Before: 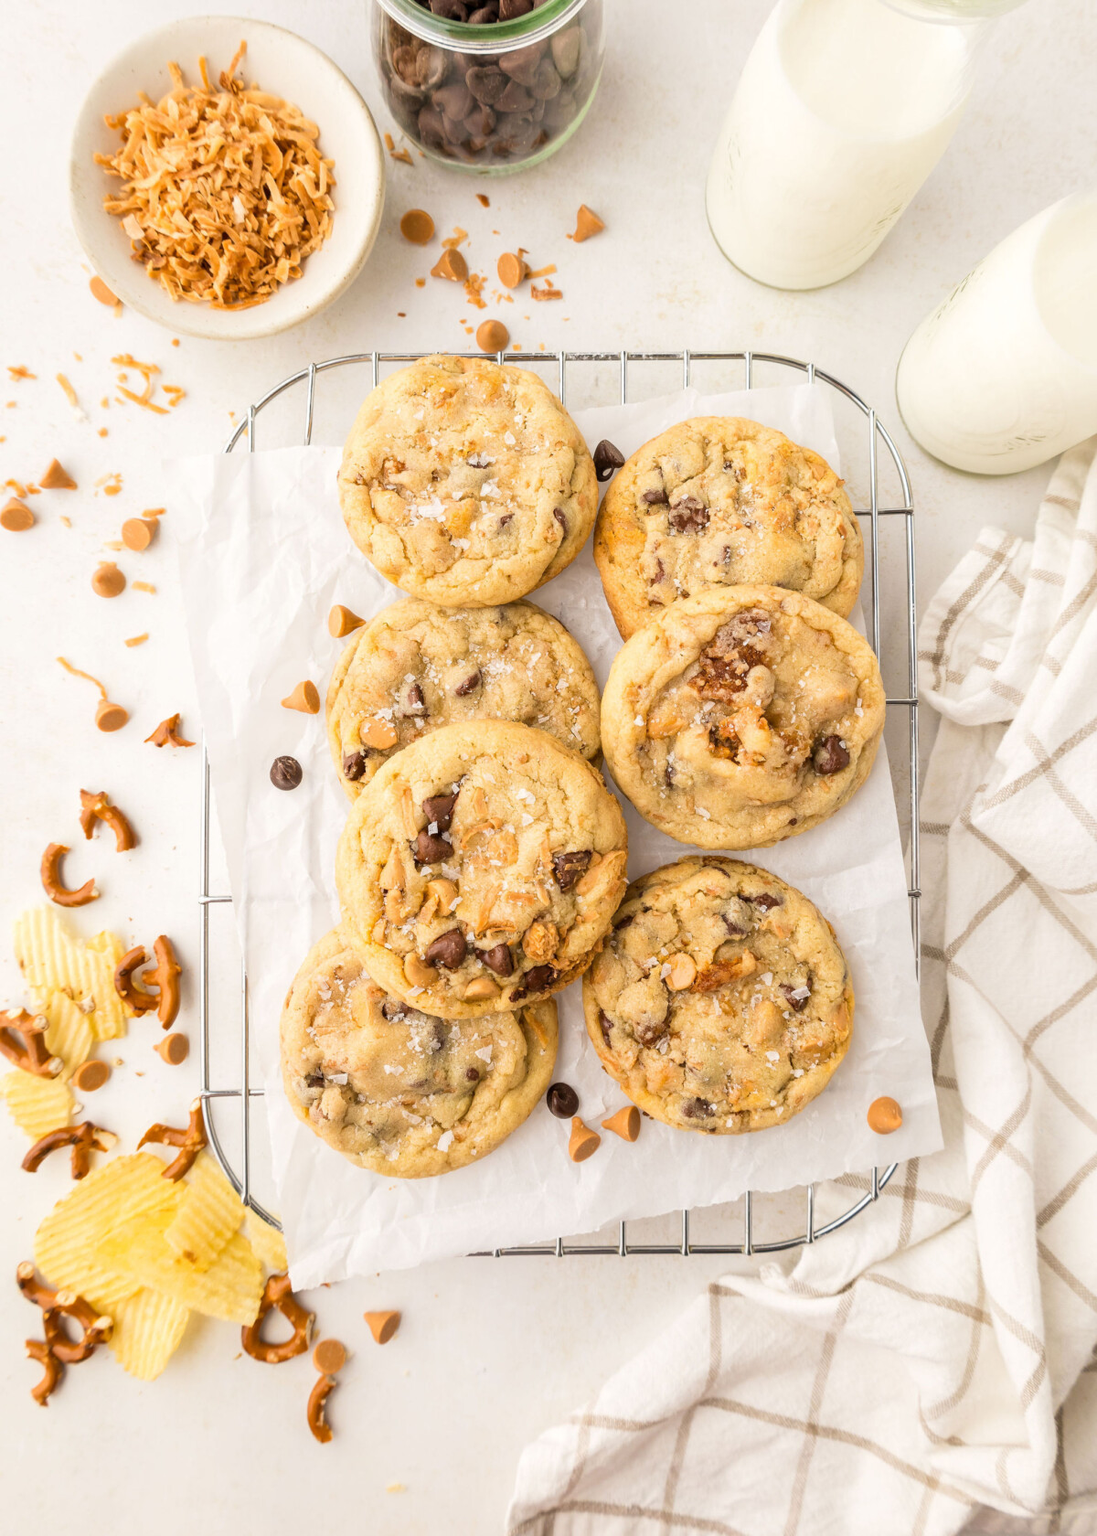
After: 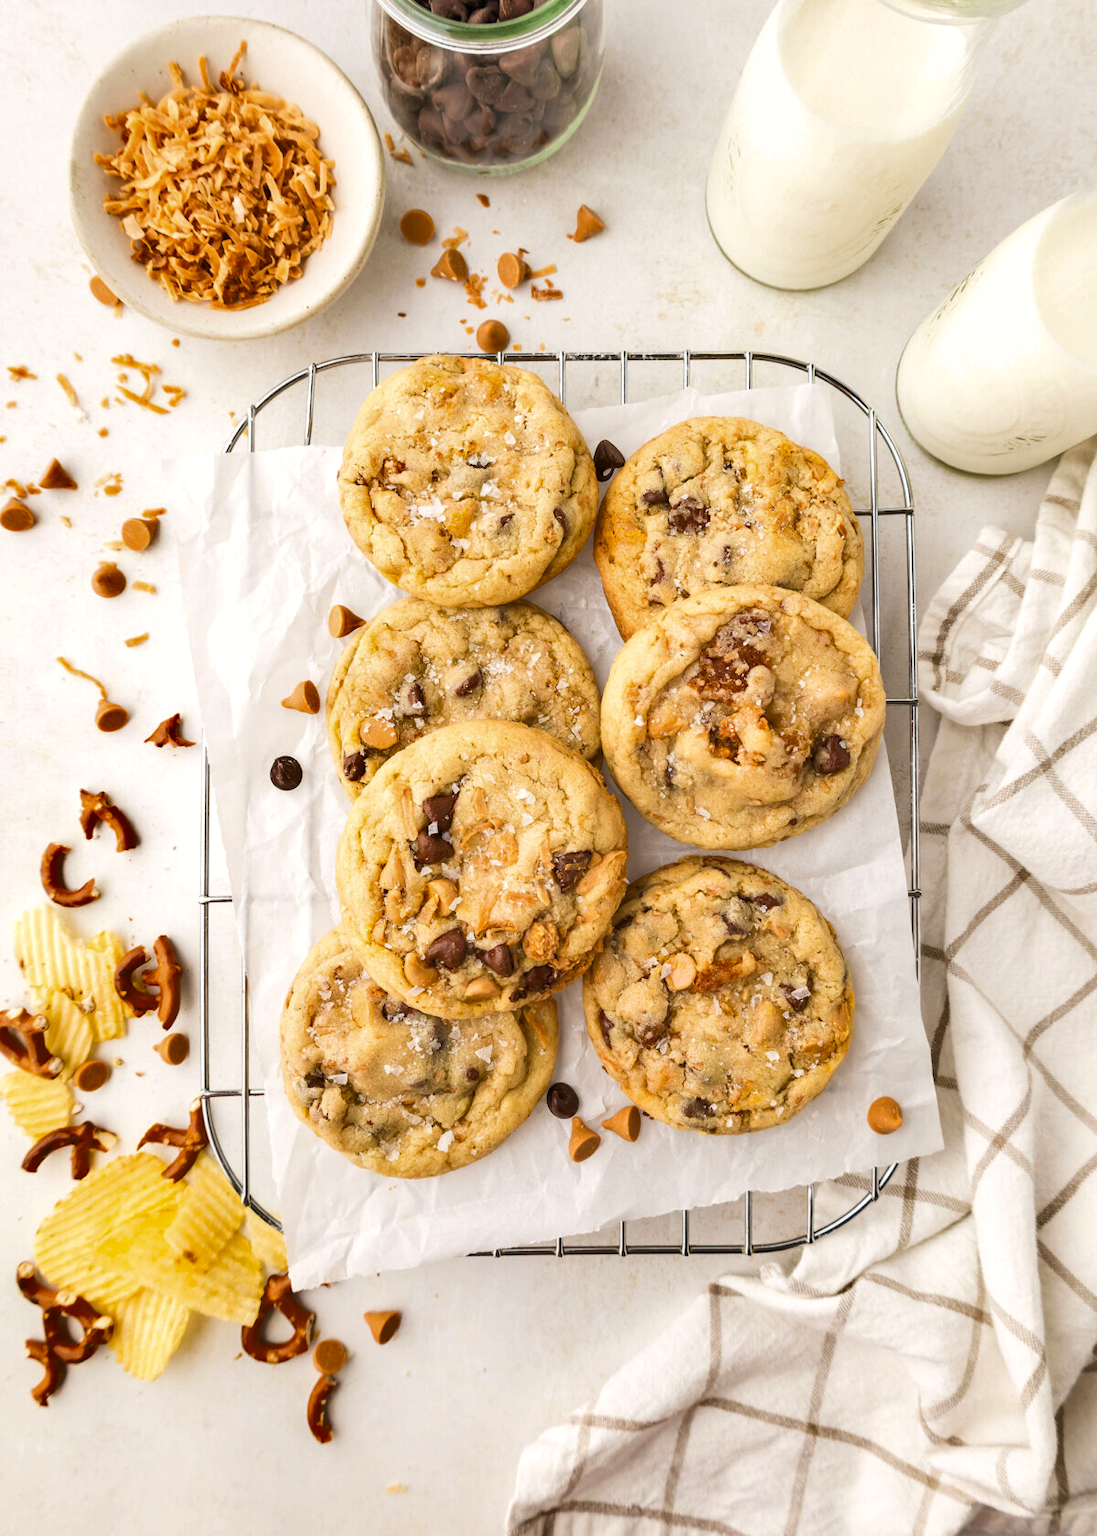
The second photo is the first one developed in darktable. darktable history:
shadows and highlights: shadows 60, soften with gaussian
exposure: black level correction -0.001, exposure 0.08 EV, compensate highlight preservation false
